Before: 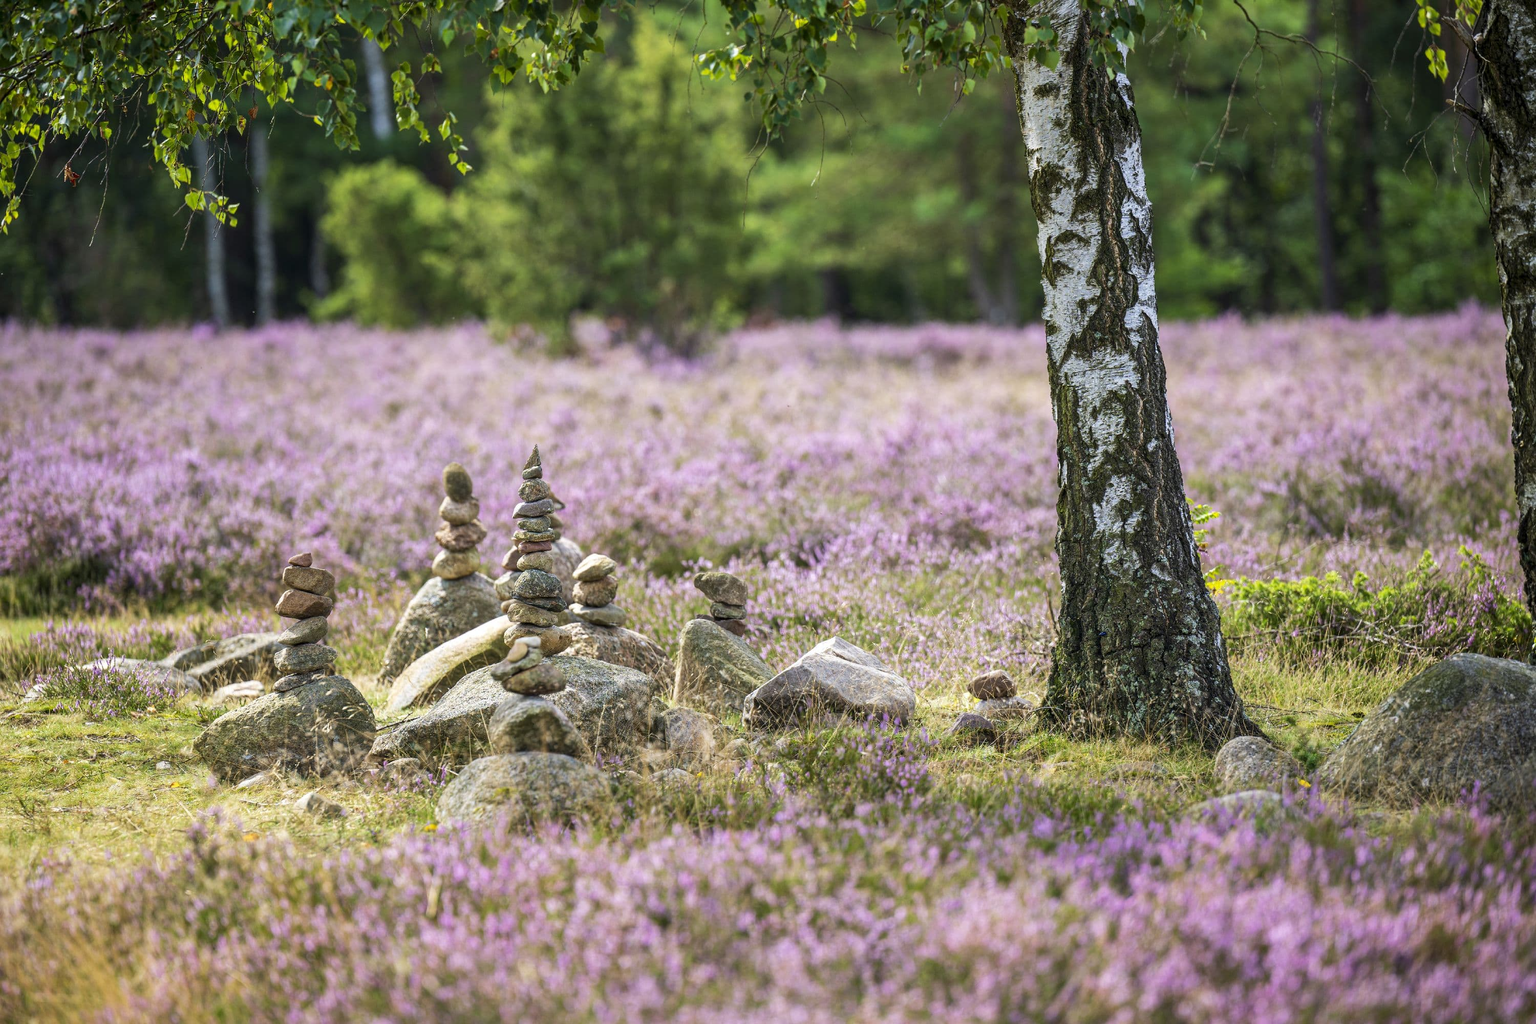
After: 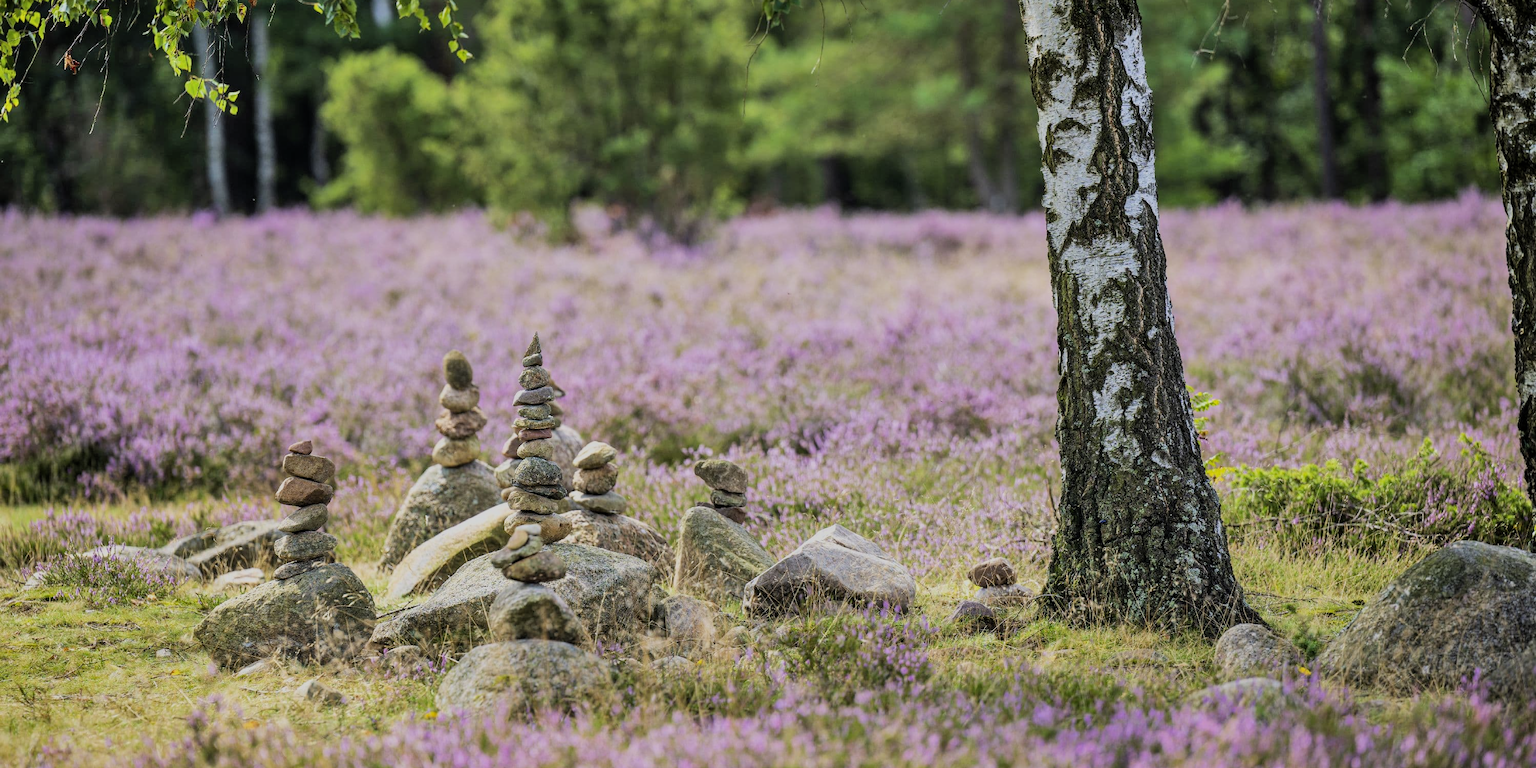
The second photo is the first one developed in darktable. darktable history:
shadows and highlights: soften with gaussian
crop: top 11.038%, bottom 13.962%
filmic rgb: black relative exposure -7.65 EV, white relative exposure 4.56 EV, hardness 3.61, color science v6 (2022)
